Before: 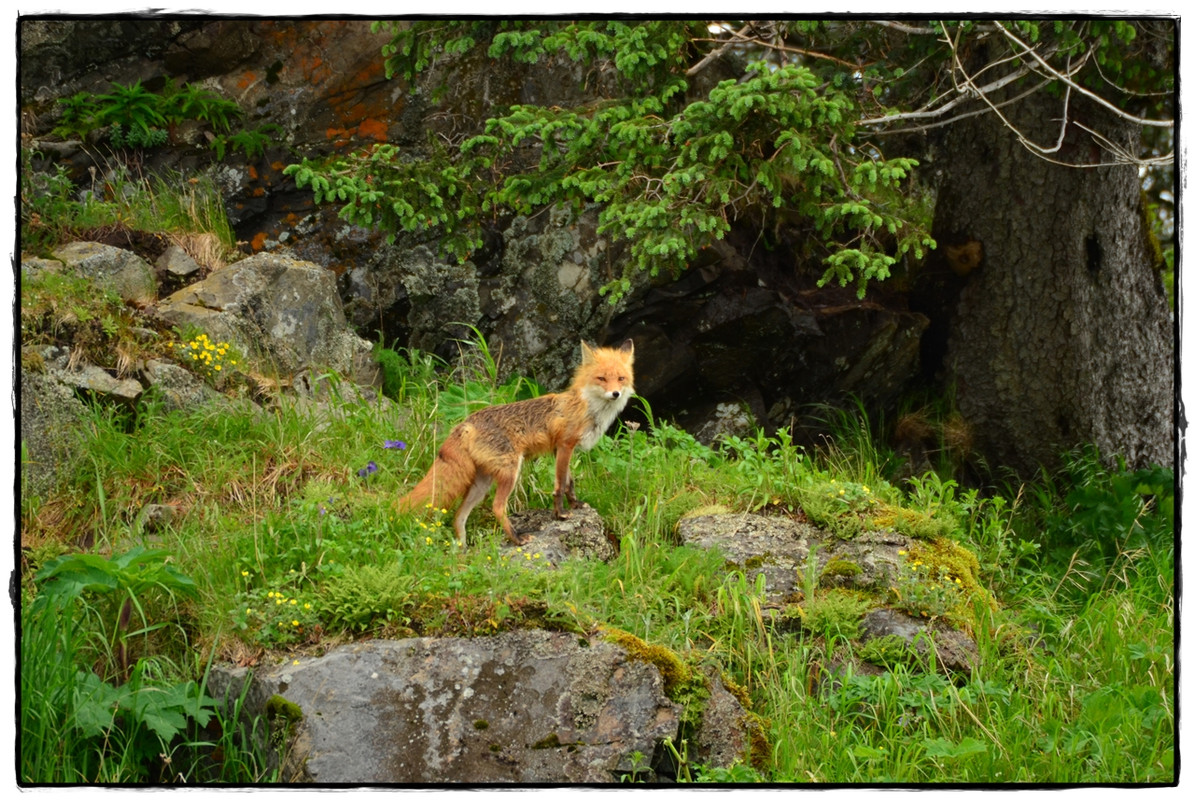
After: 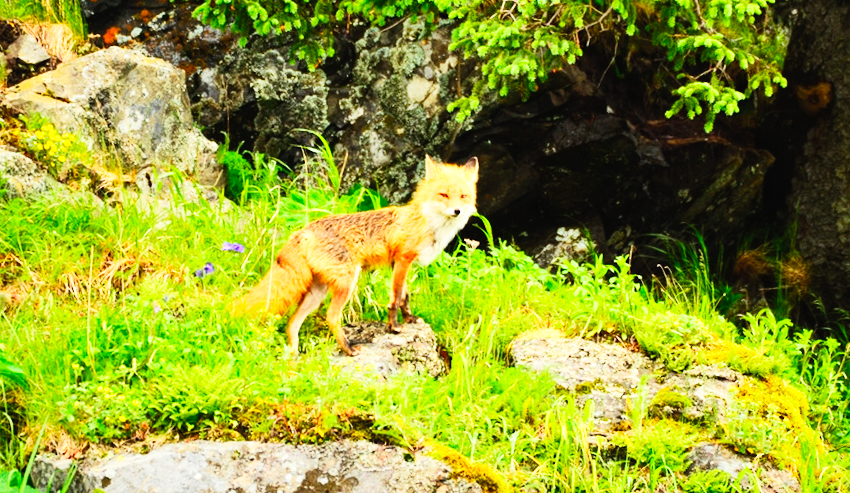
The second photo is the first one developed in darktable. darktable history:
crop and rotate: angle -3.76°, left 9.827%, top 20.476%, right 12.16%, bottom 11.854%
contrast brightness saturation: contrast 0.197, brightness 0.169, saturation 0.219
base curve: curves: ch0 [(0, 0) (0.007, 0.004) (0.027, 0.03) (0.046, 0.07) (0.207, 0.54) (0.442, 0.872) (0.673, 0.972) (1, 1)], preserve colors none
